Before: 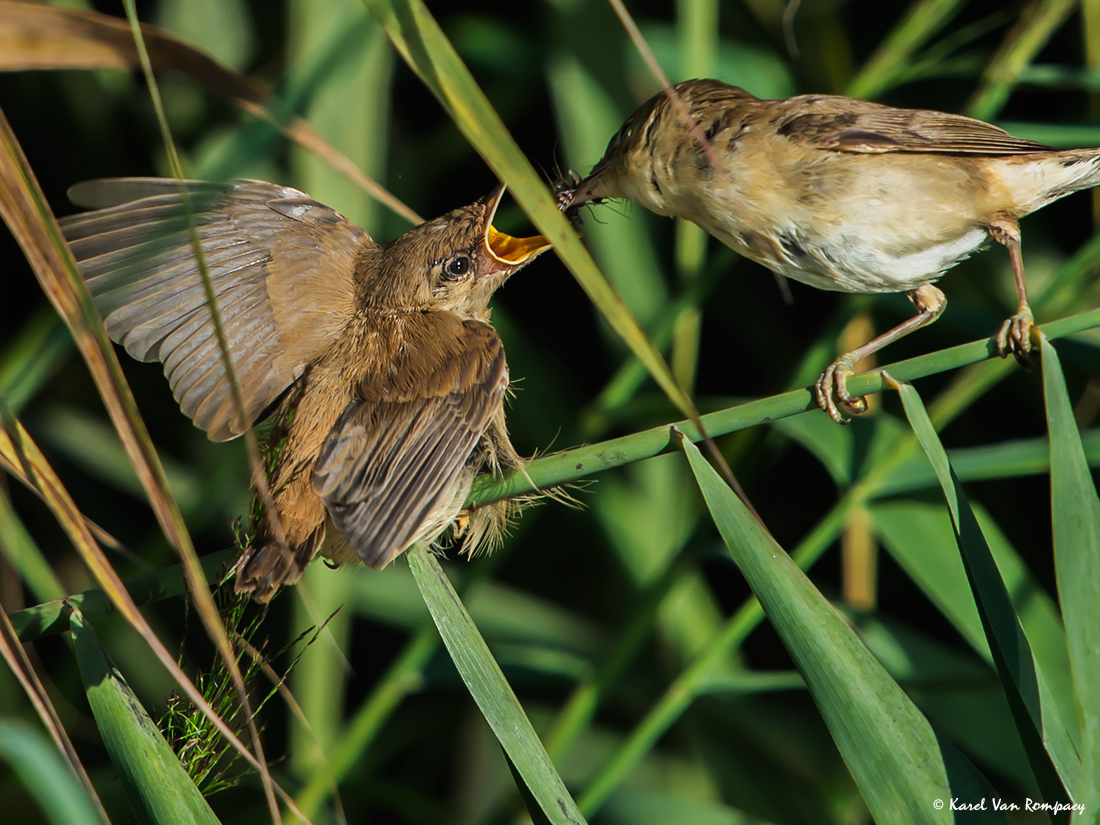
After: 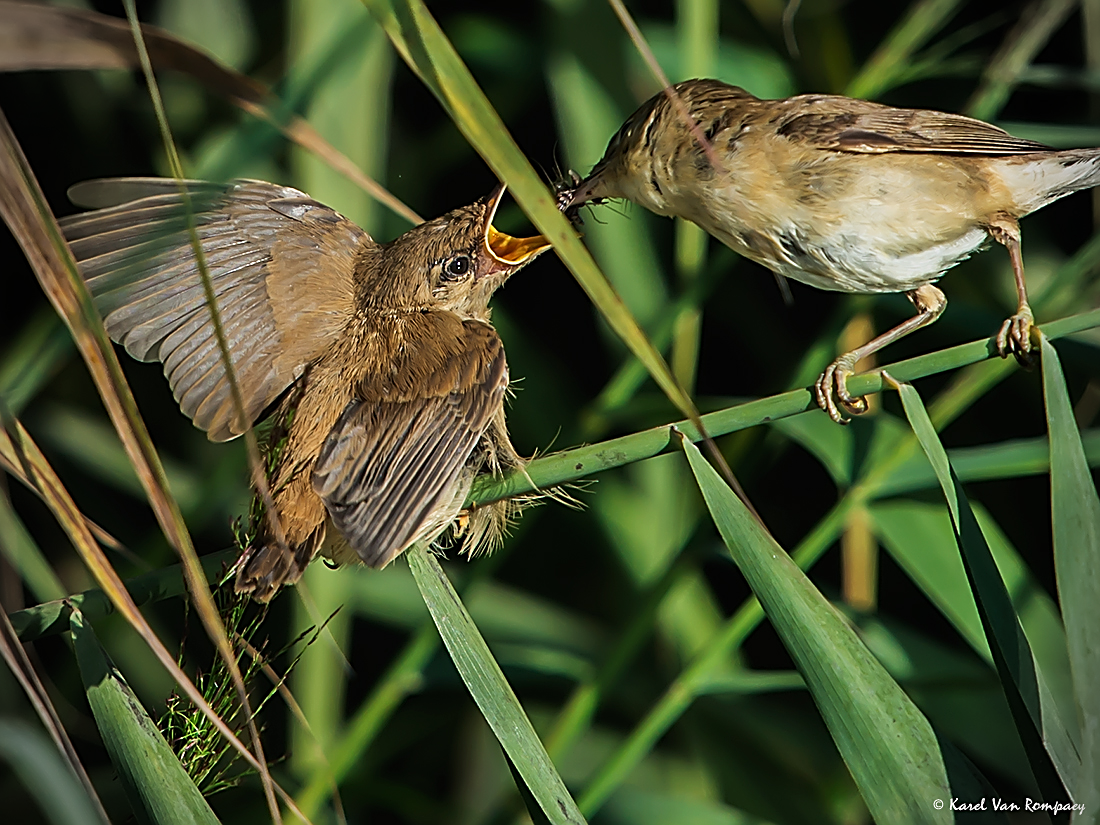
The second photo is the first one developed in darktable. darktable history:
sharpen: amount 0.89
vignetting: fall-off start 87.94%, fall-off radius 24.65%
